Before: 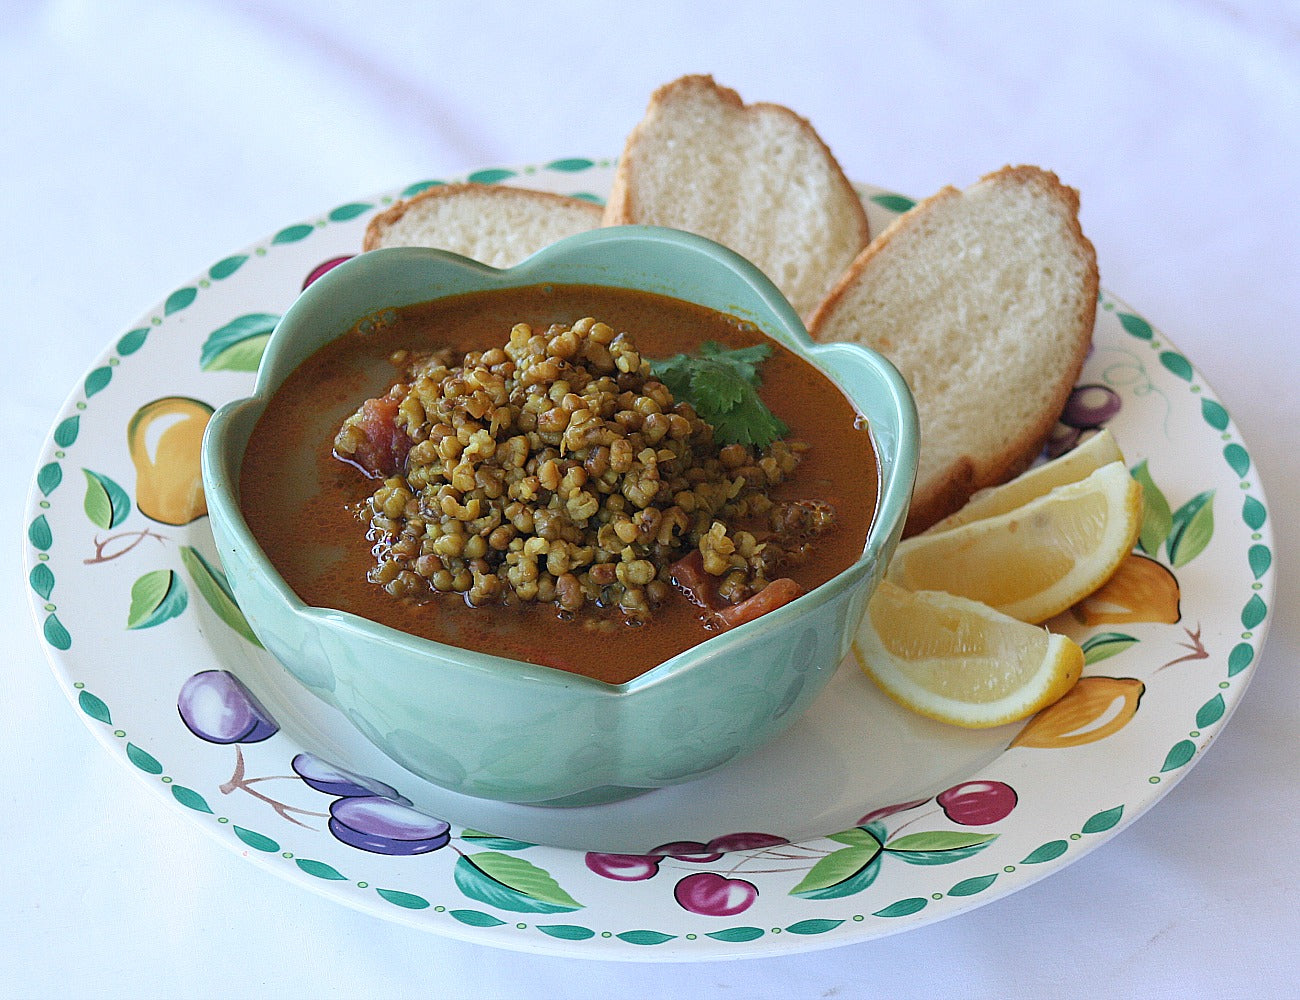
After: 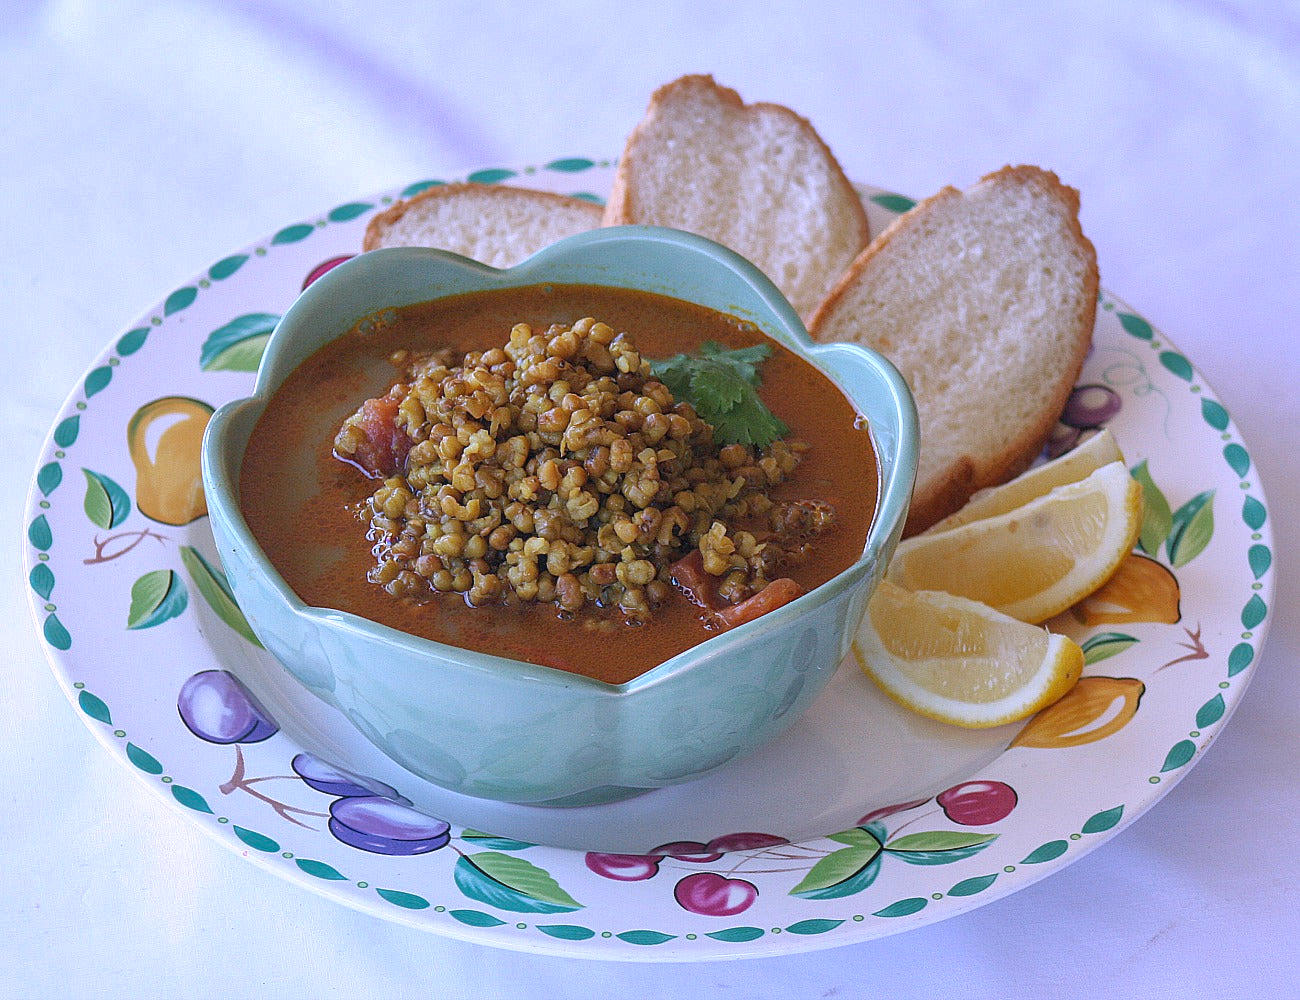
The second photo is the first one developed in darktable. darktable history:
shadows and highlights: on, module defaults
white balance: red 1.042, blue 1.17
local contrast: detail 110%
color contrast: green-magenta contrast 0.96
